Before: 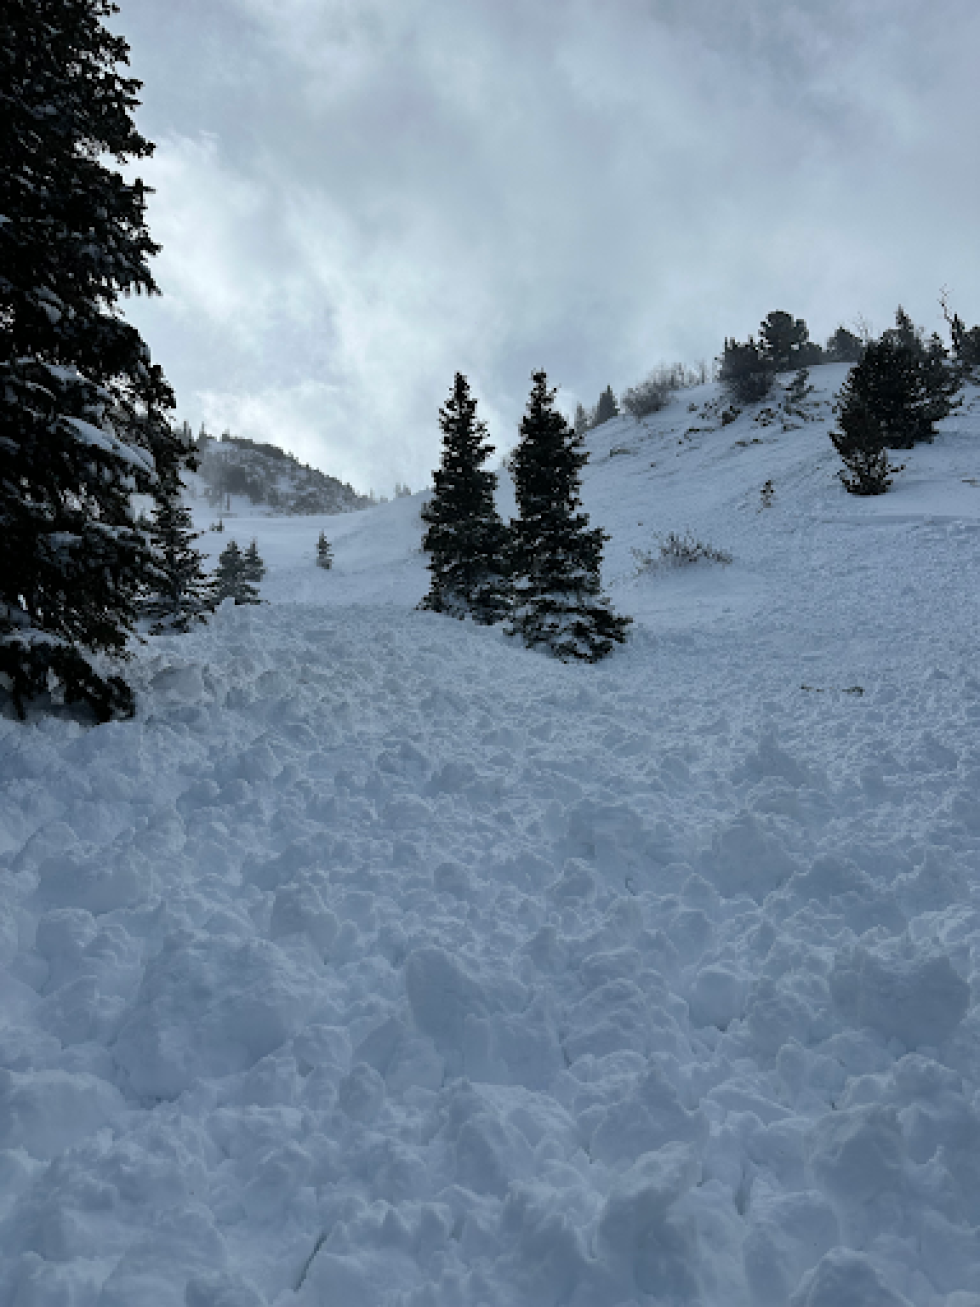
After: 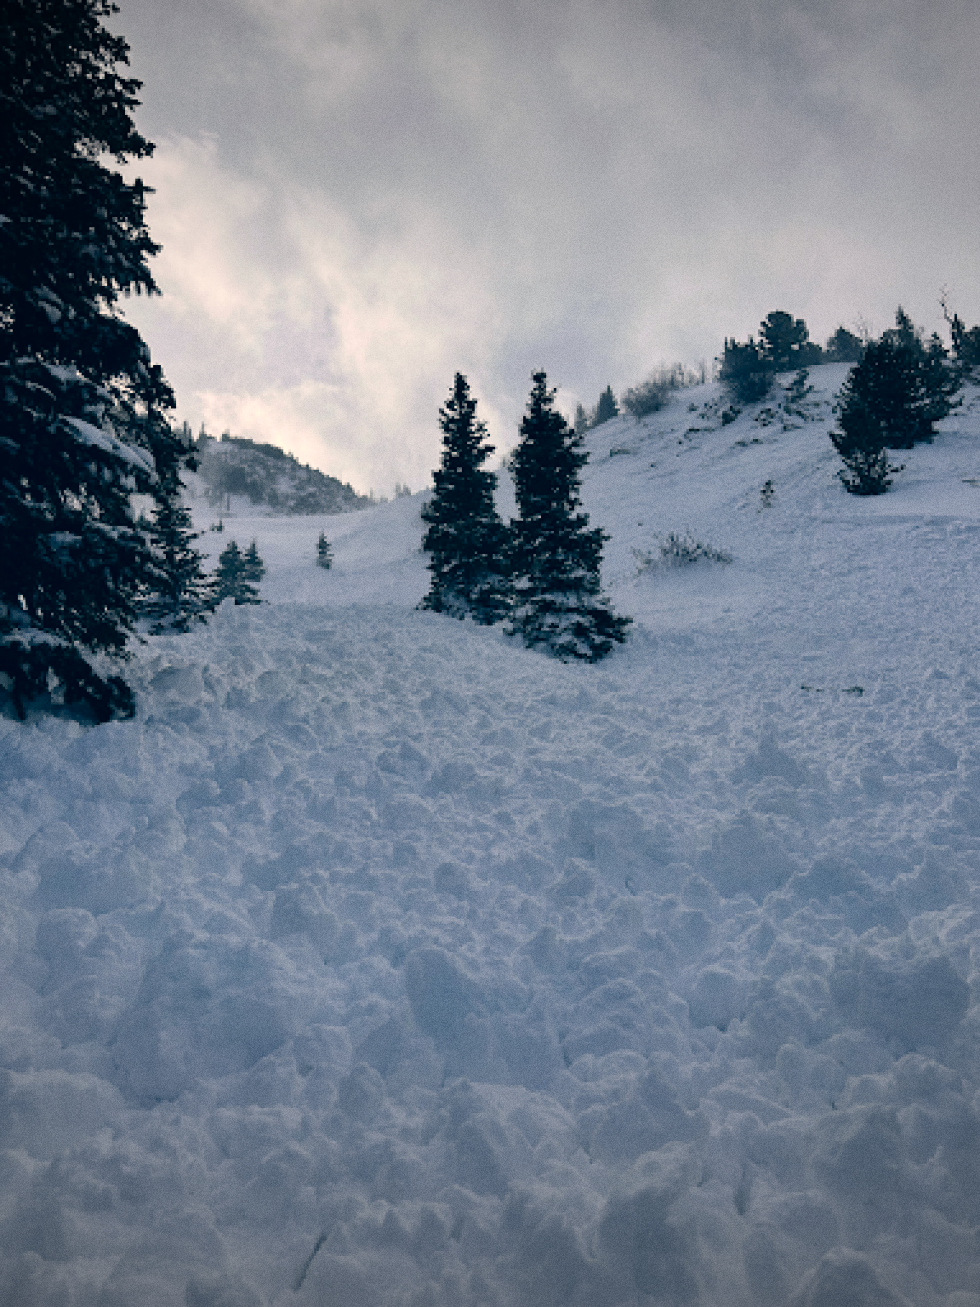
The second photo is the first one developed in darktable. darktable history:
color correction: highlights a* 10.32, highlights b* 14.66, shadows a* -9.59, shadows b* -15.02
grain: coarseness 0.09 ISO
vignetting: fall-off radius 100%, width/height ratio 1.337
